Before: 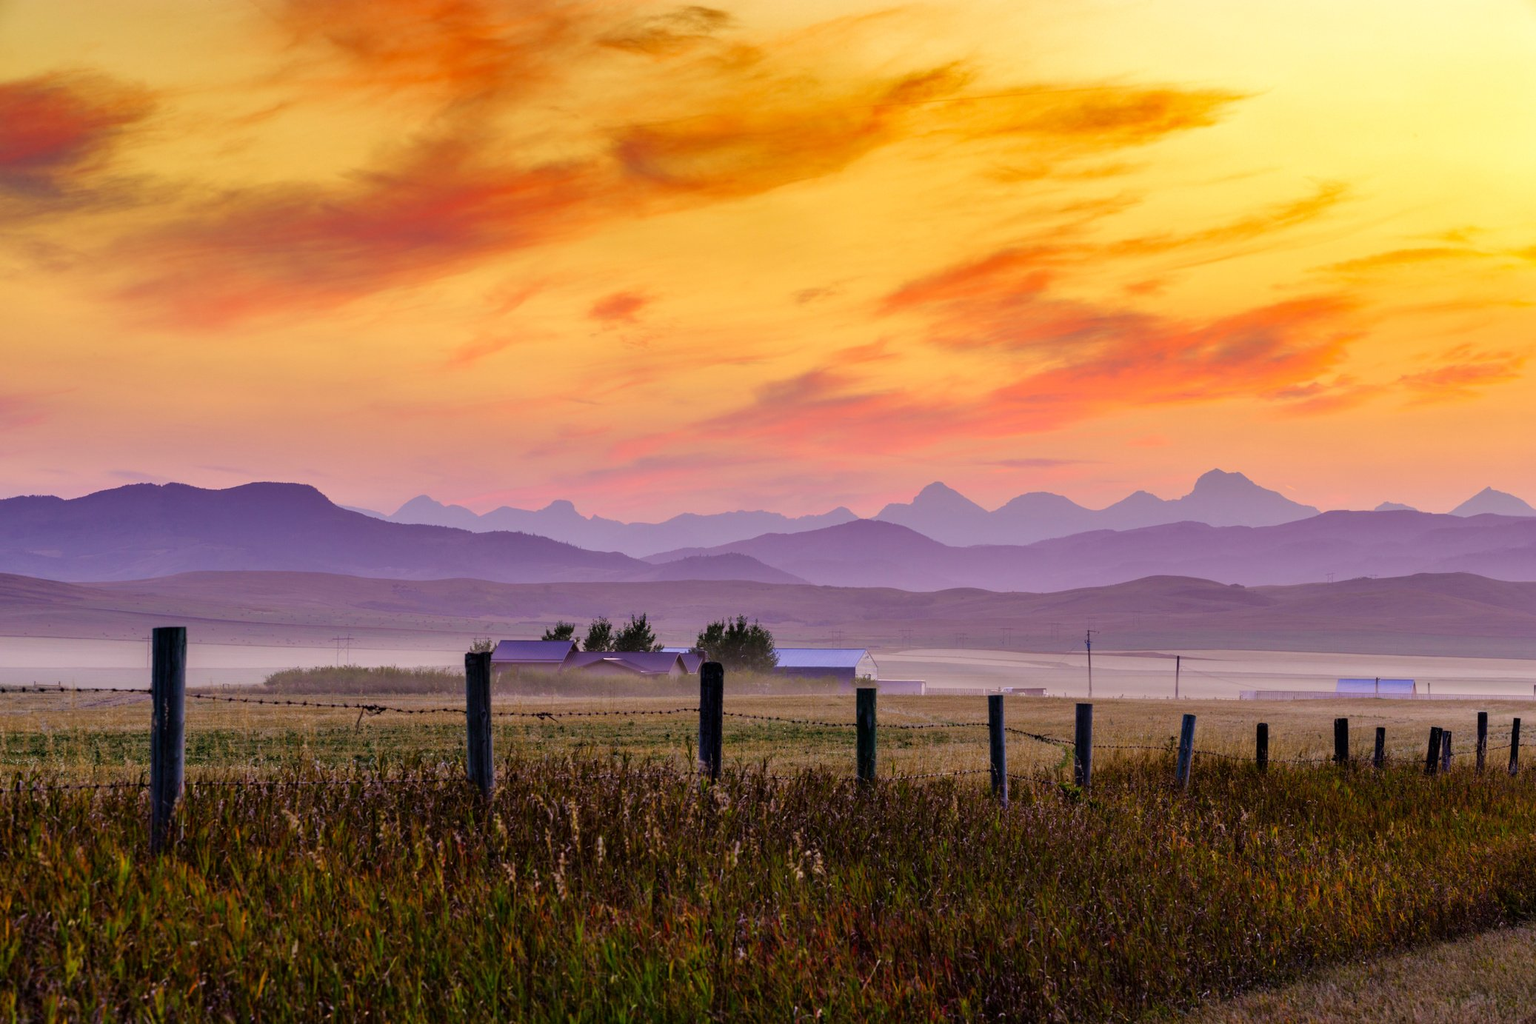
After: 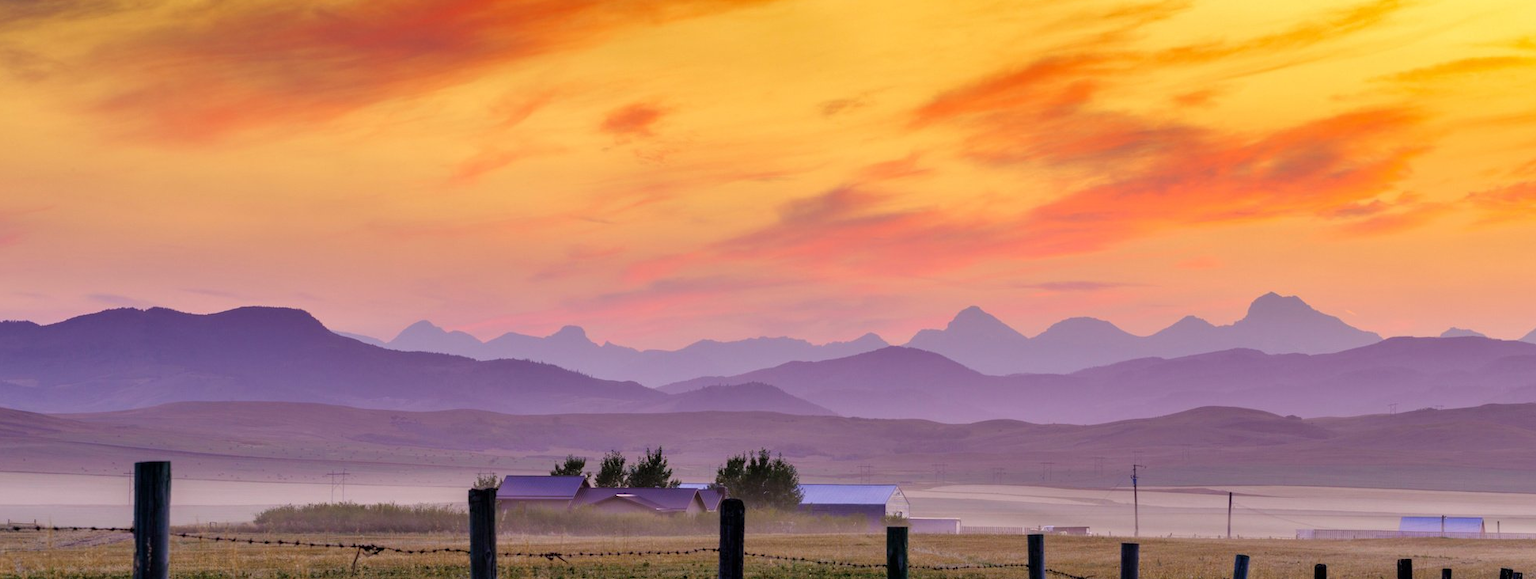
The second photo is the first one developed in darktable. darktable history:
crop: left 1.755%, top 19.152%, right 4.64%, bottom 27.87%
